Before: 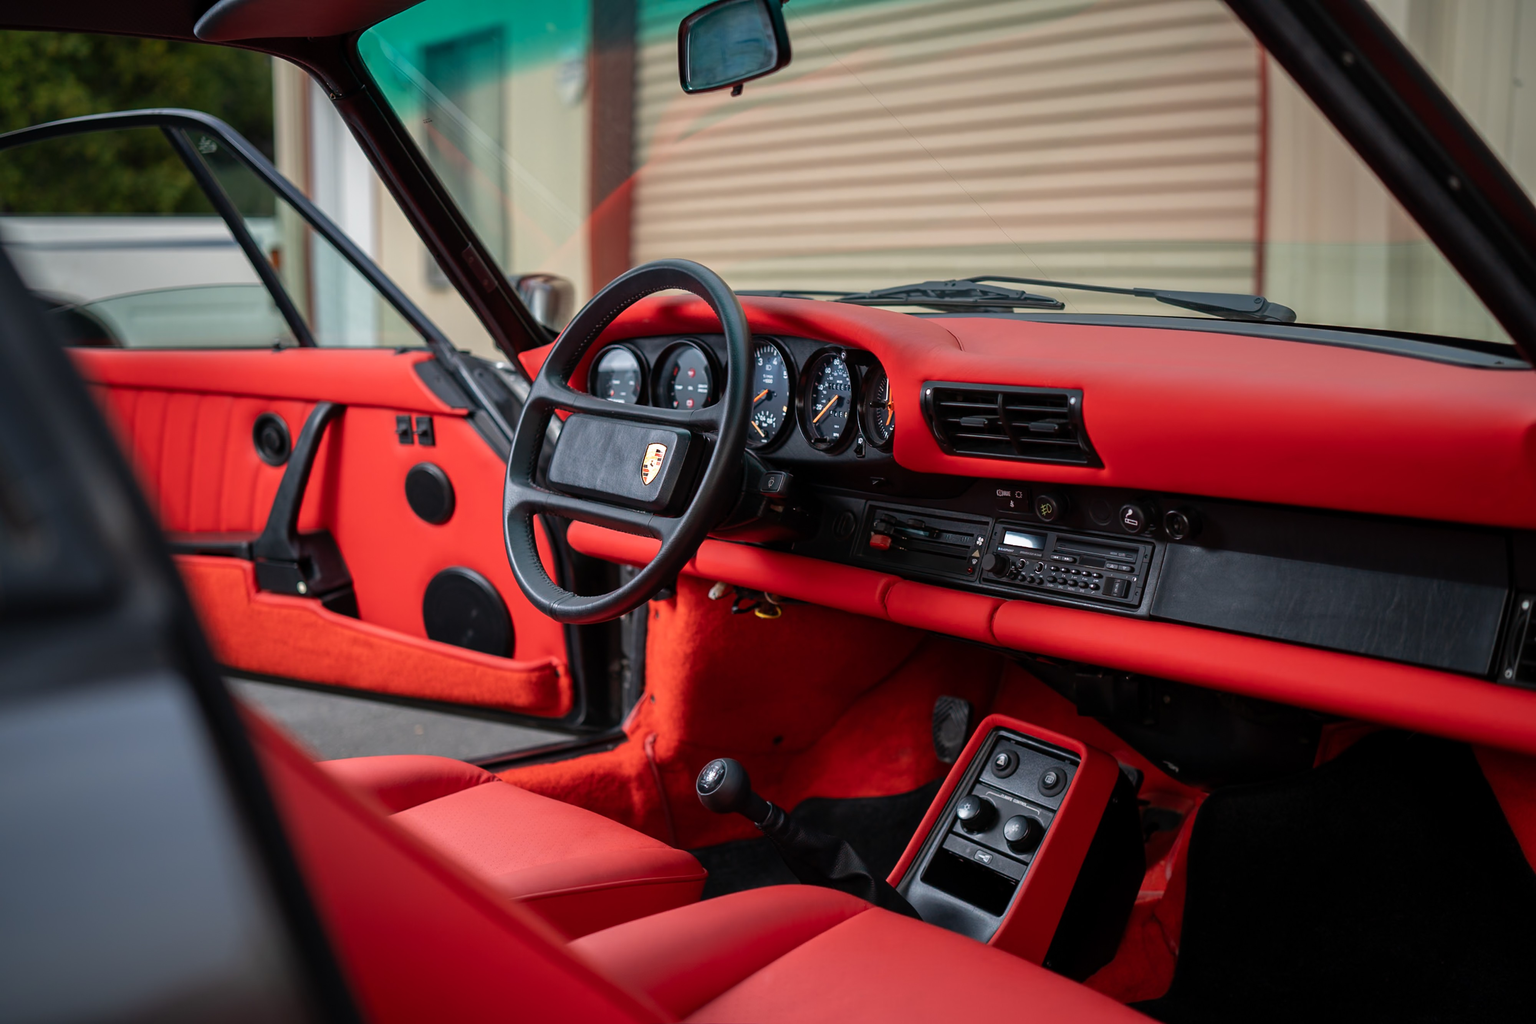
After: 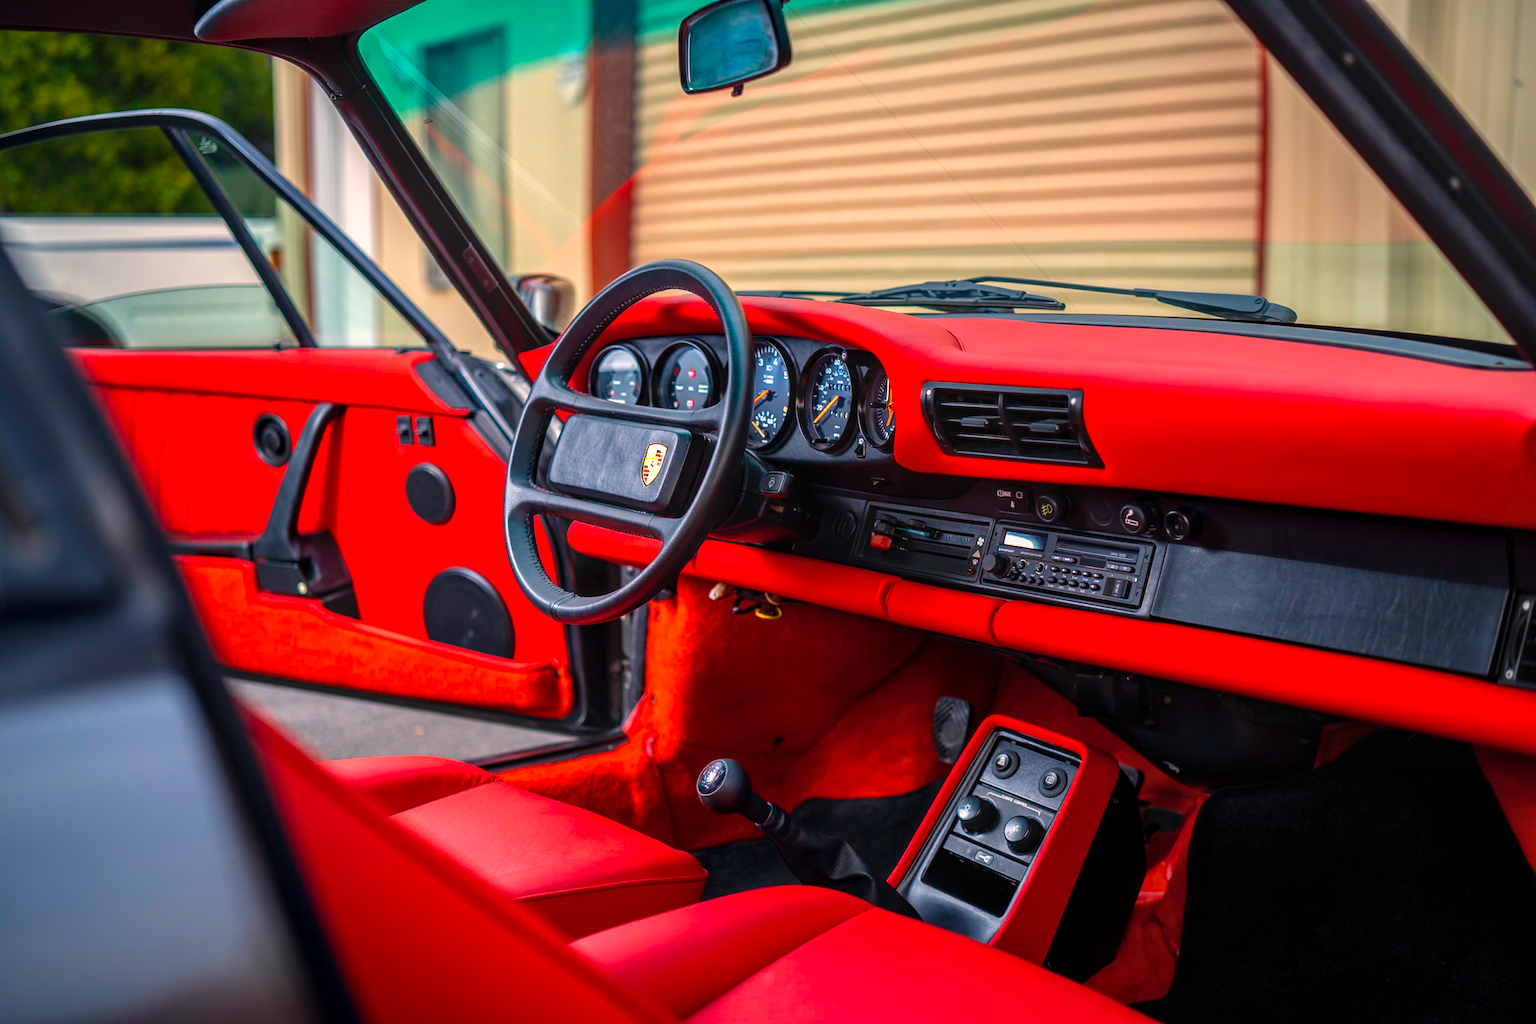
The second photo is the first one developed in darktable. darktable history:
color balance rgb: power › chroma 1.011%, power › hue 256.42°, highlights gain › chroma 3.625%, highlights gain › hue 57.91°, linear chroma grading › global chroma 14.928%, perceptual saturation grading › global saturation 19.831%, global vibrance 40.943%
exposure: exposure 0.605 EV, compensate highlight preservation false
local contrast: highlights 0%, shadows 2%, detail 133%
